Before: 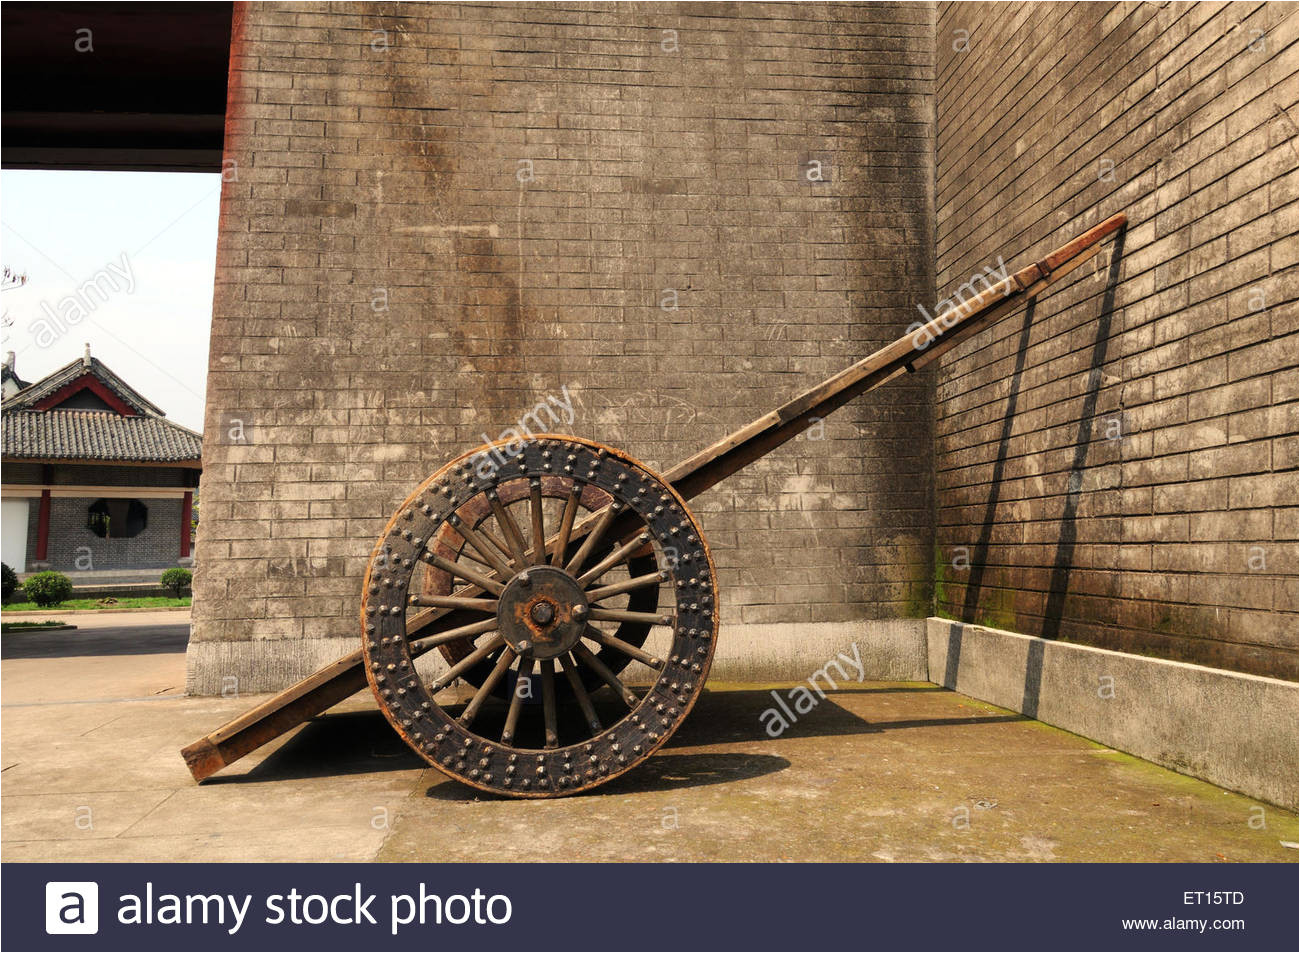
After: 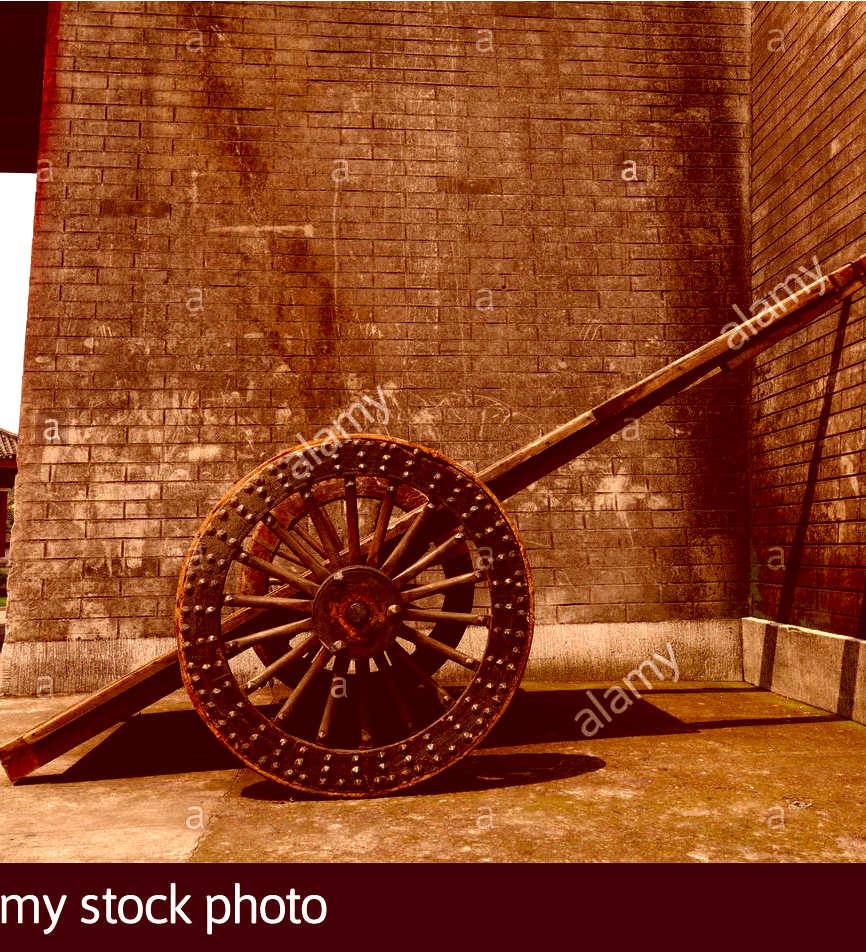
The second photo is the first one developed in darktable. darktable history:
color correction: highlights a* 9.03, highlights b* 8.71, shadows a* 40, shadows b* 40, saturation 0.8
contrast brightness saturation: brightness -0.25, saturation 0.2
haze removal: compatibility mode true, adaptive false
exposure: exposure 0.2 EV, compensate highlight preservation false
crop and rotate: left 14.292%, right 19.041%
